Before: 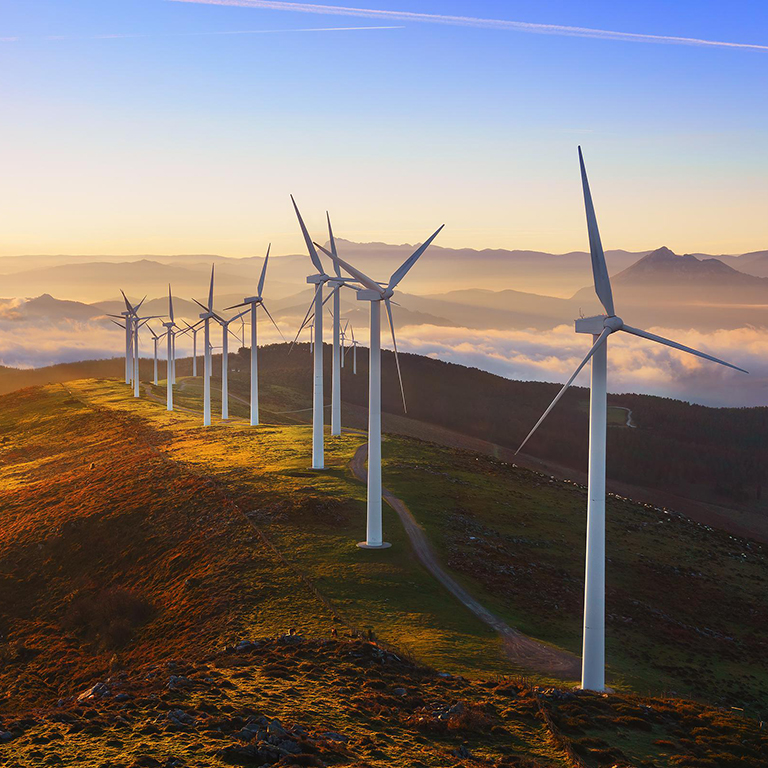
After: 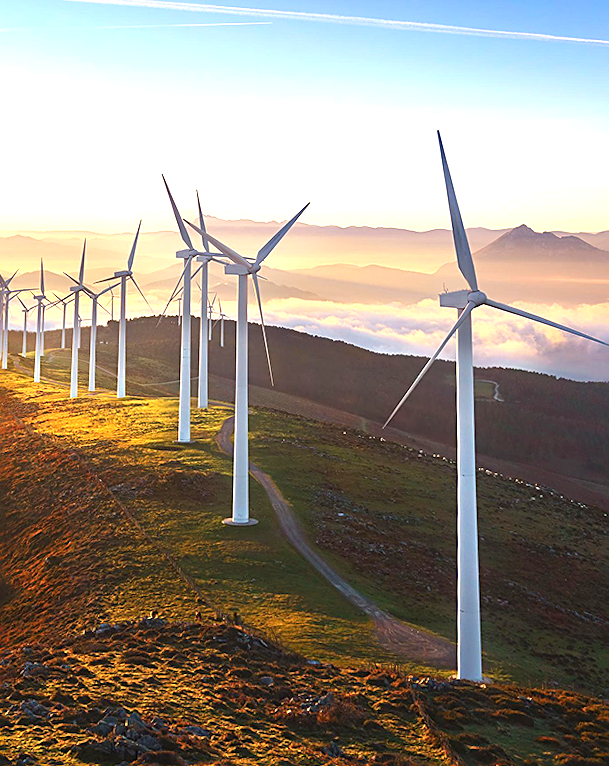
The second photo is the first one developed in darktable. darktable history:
crop and rotate: left 14.584%
sharpen: on, module defaults
exposure: exposure 0.999 EV, compensate highlight preservation false
rotate and perspective: rotation 0.215°, lens shift (vertical) -0.139, crop left 0.069, crop right 0.939, crop top 0.002, crop bottom 0.996
